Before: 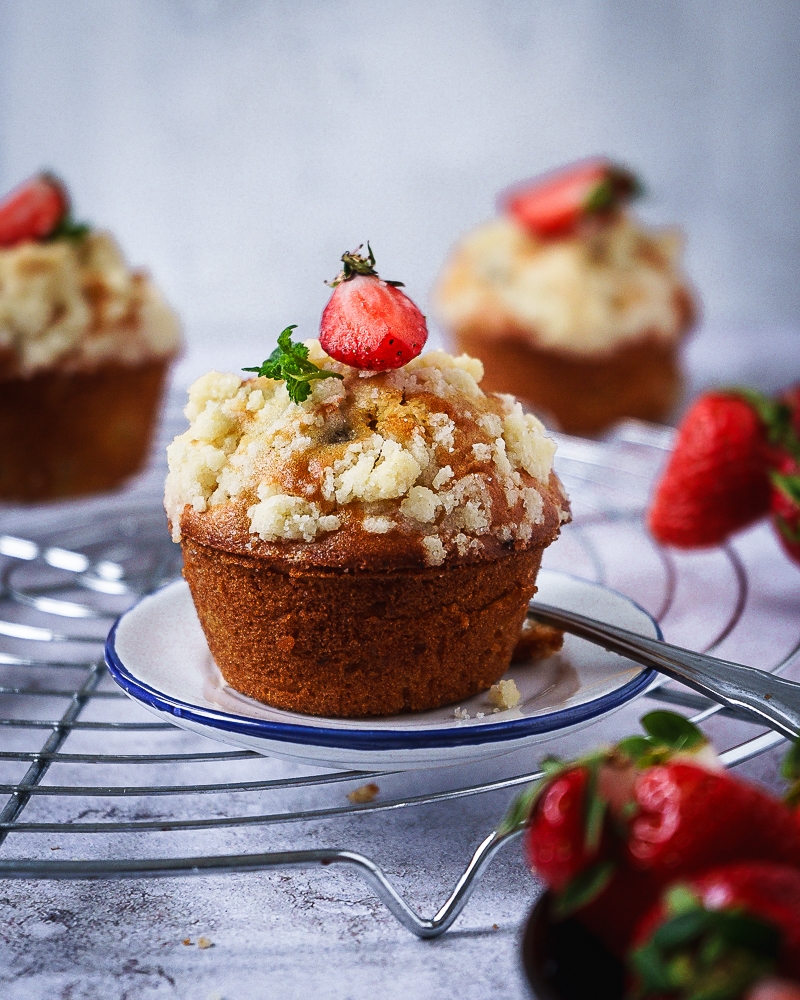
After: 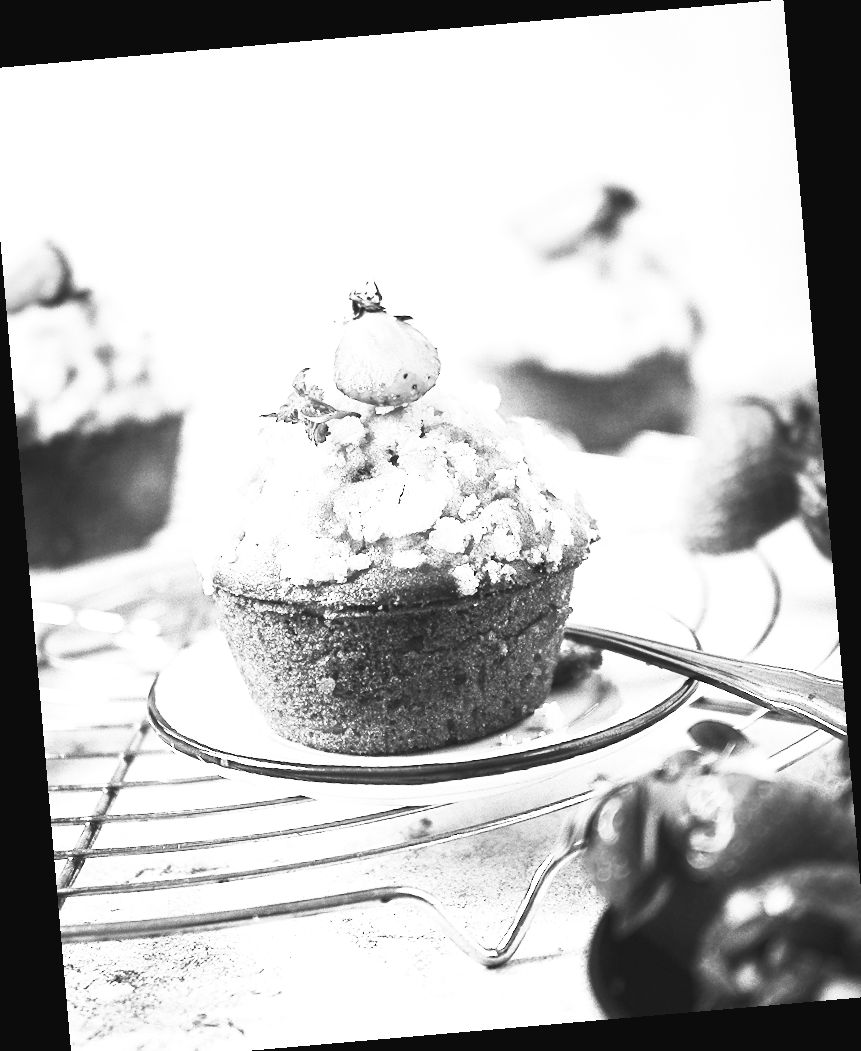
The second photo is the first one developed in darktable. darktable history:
crop and rotate: left 1.774%, right 0.633%, bottom 1.28%
exposure: black level correction 0, exposure 1.3 EV, compensate exposure bias true, compensate highlight preservation false
monochrome: on, module defaults
rotate and perspective: rotation -4.98°, automatic cropping off
contrast brightness saturation: contrast 0.57, brightness 0.57, saturation -0.34
